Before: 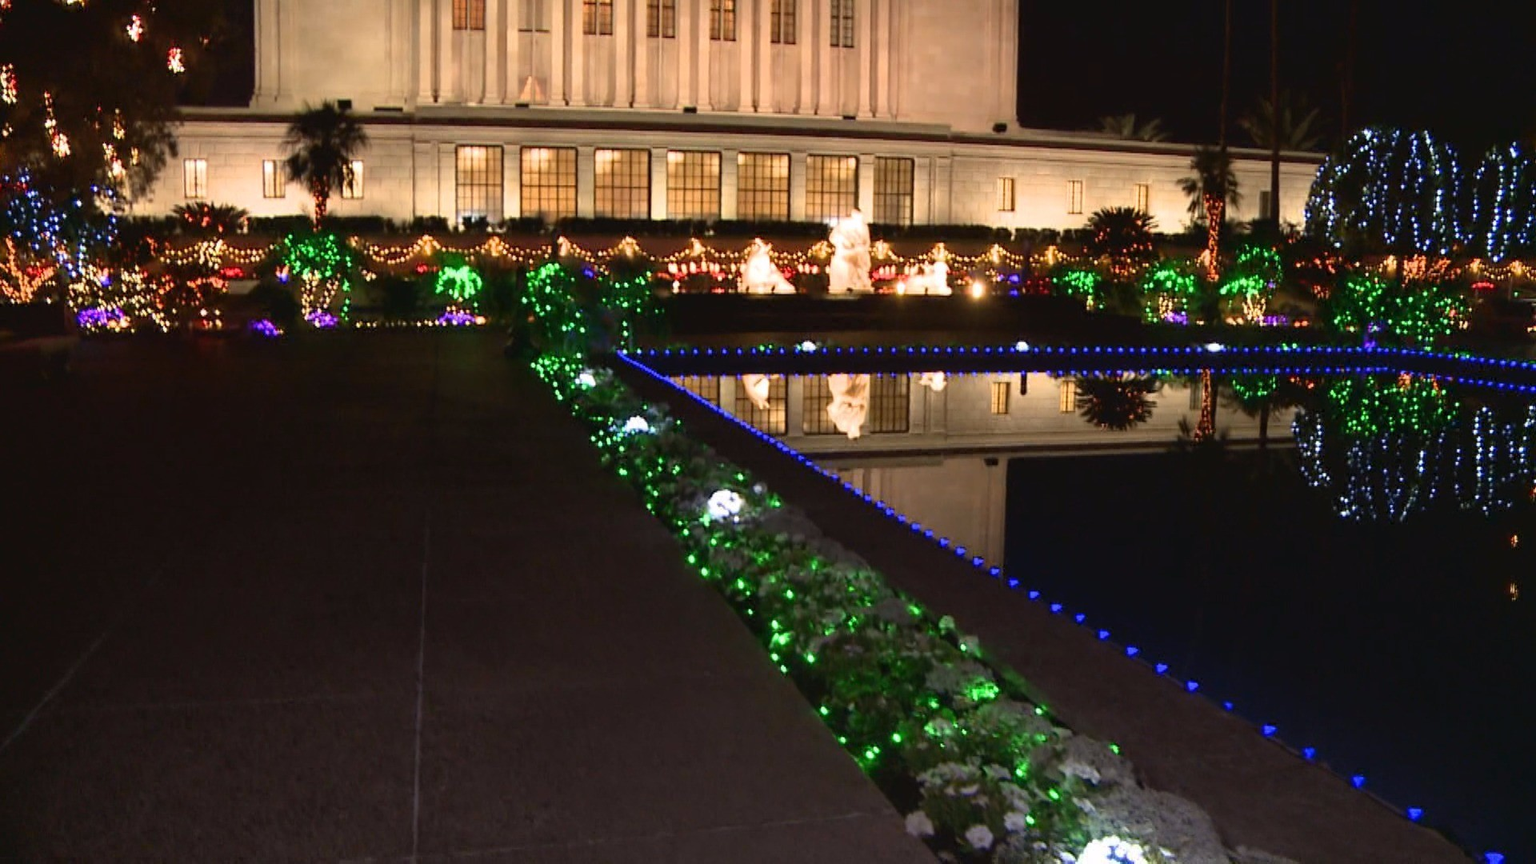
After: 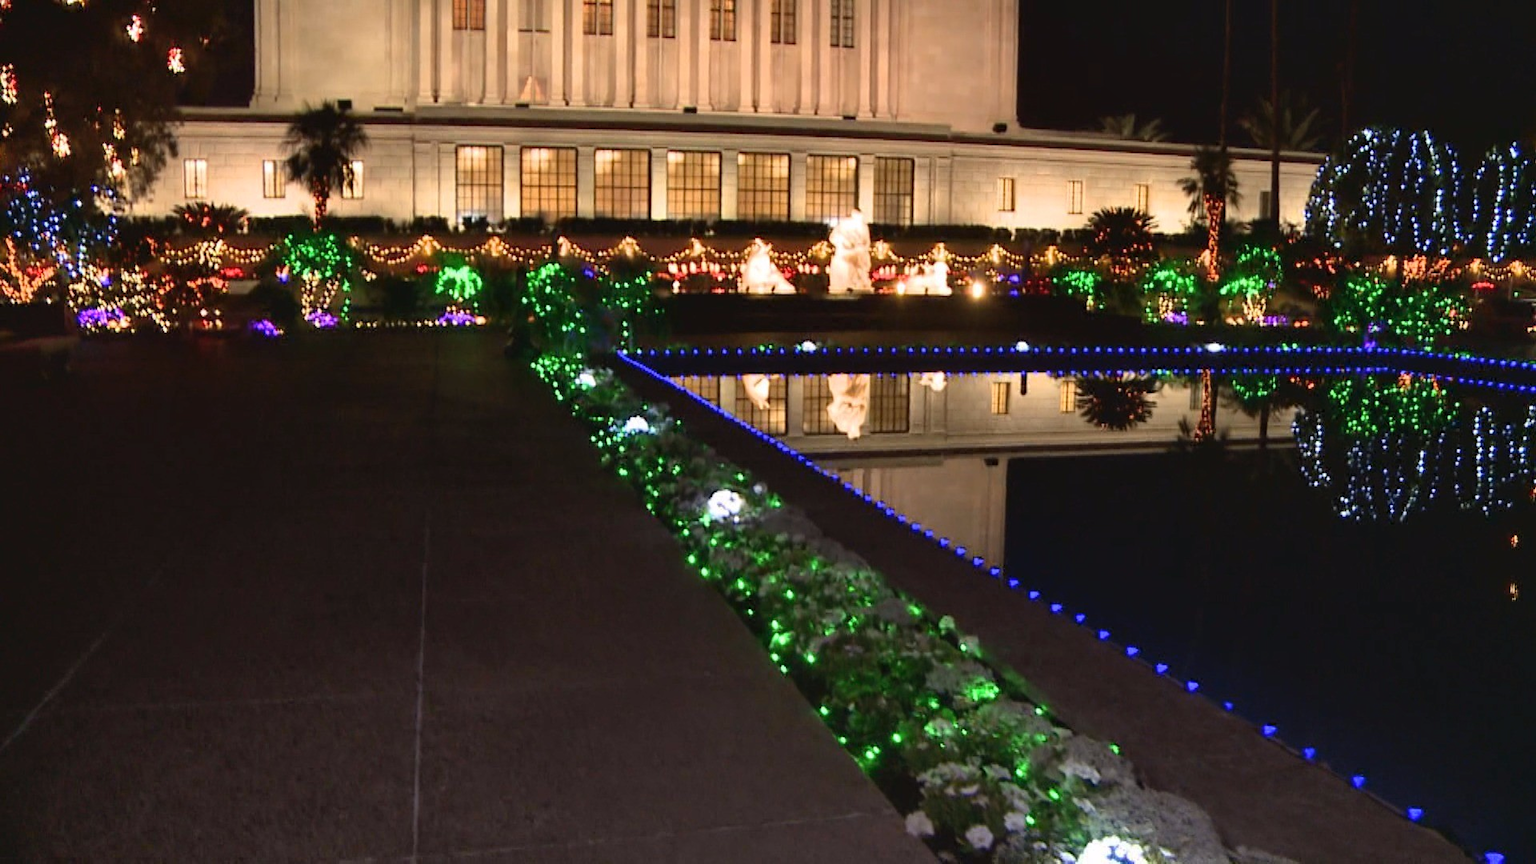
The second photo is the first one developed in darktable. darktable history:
shadows and highlights: shadows 31.28, highlights 1.51, soften with gaussian
